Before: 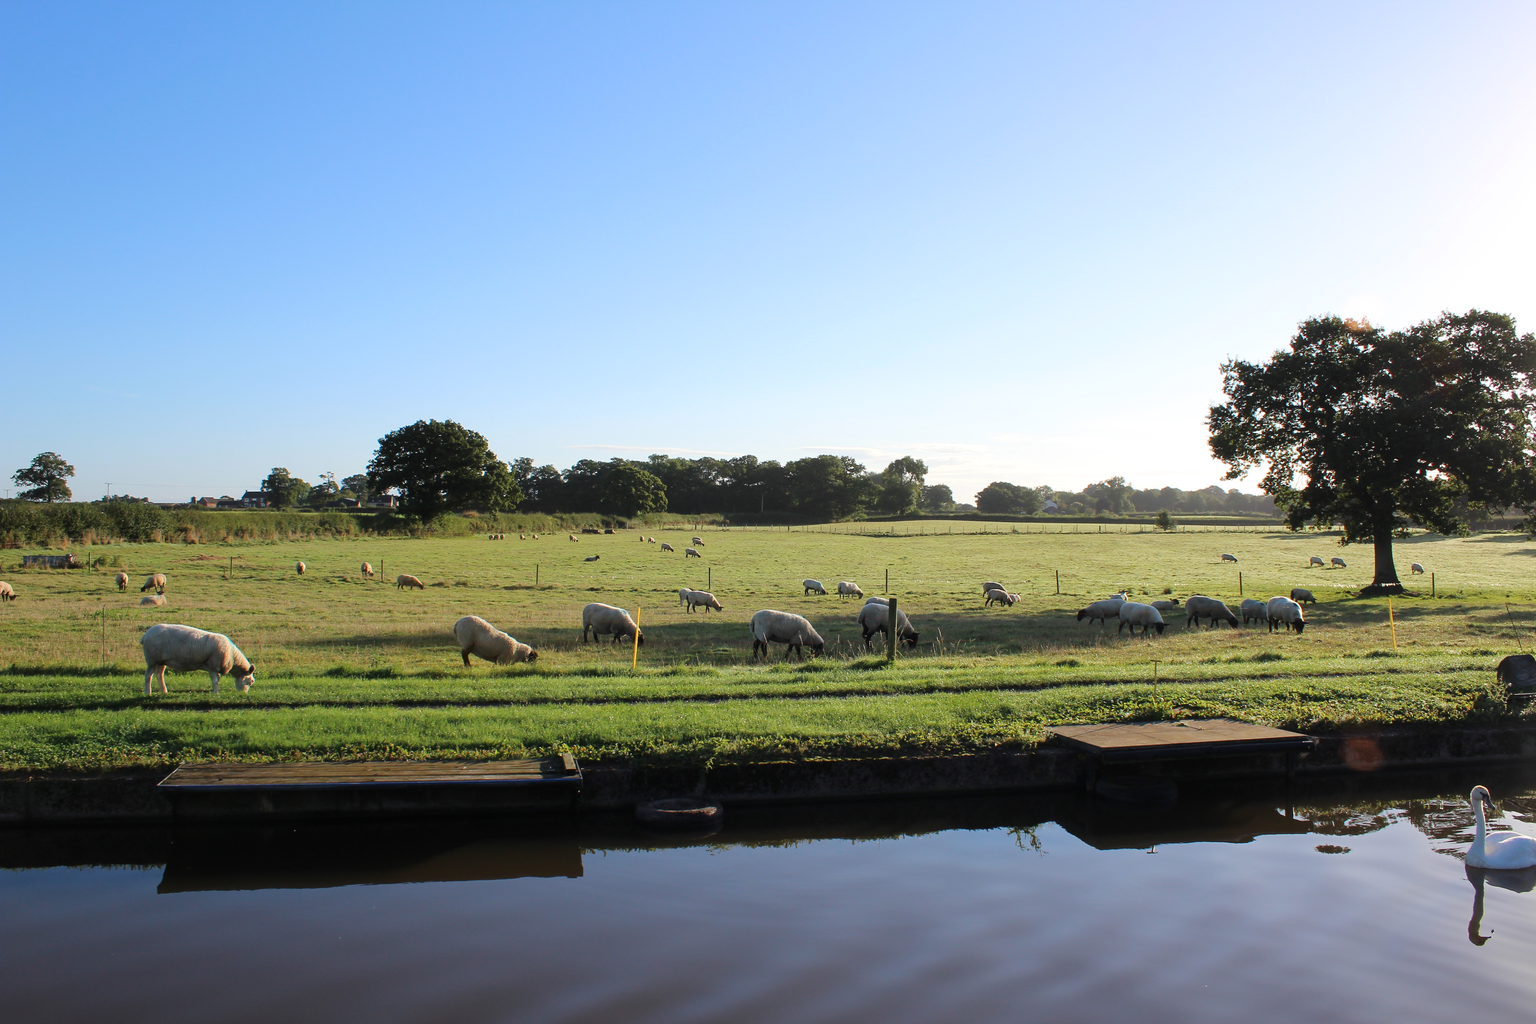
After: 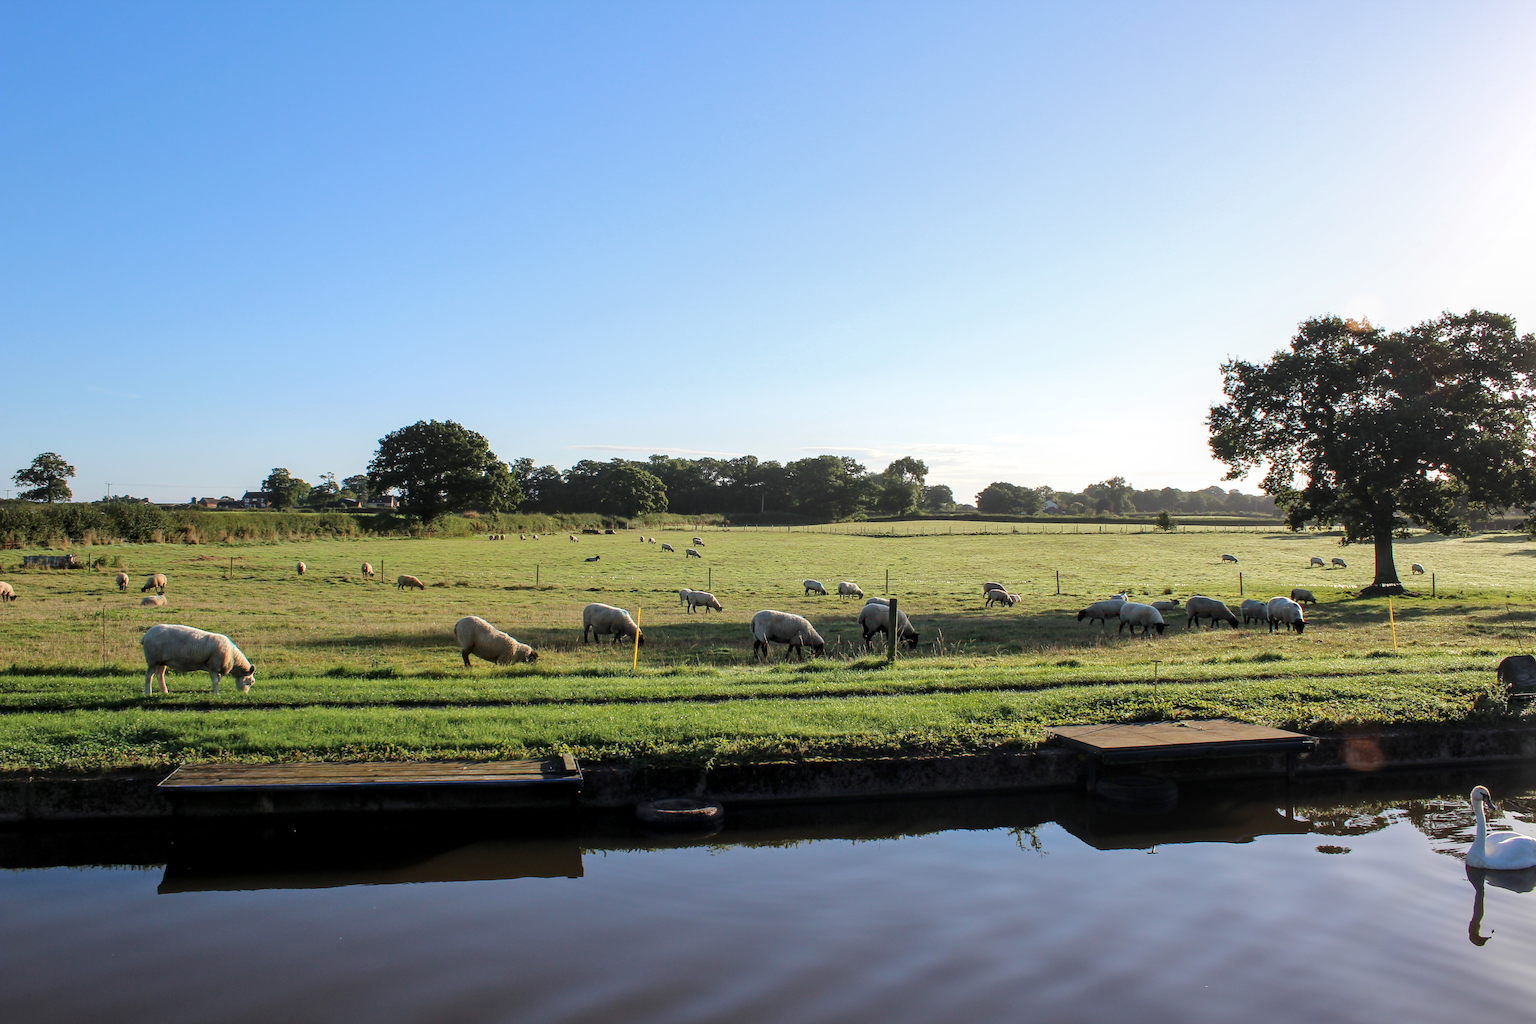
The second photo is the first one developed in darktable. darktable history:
local contrast: detail 130%
shadows and highlights: radius 125.46, shadows 30.51, highlights -30.51, low approximation 0.01, soften with gaussian
